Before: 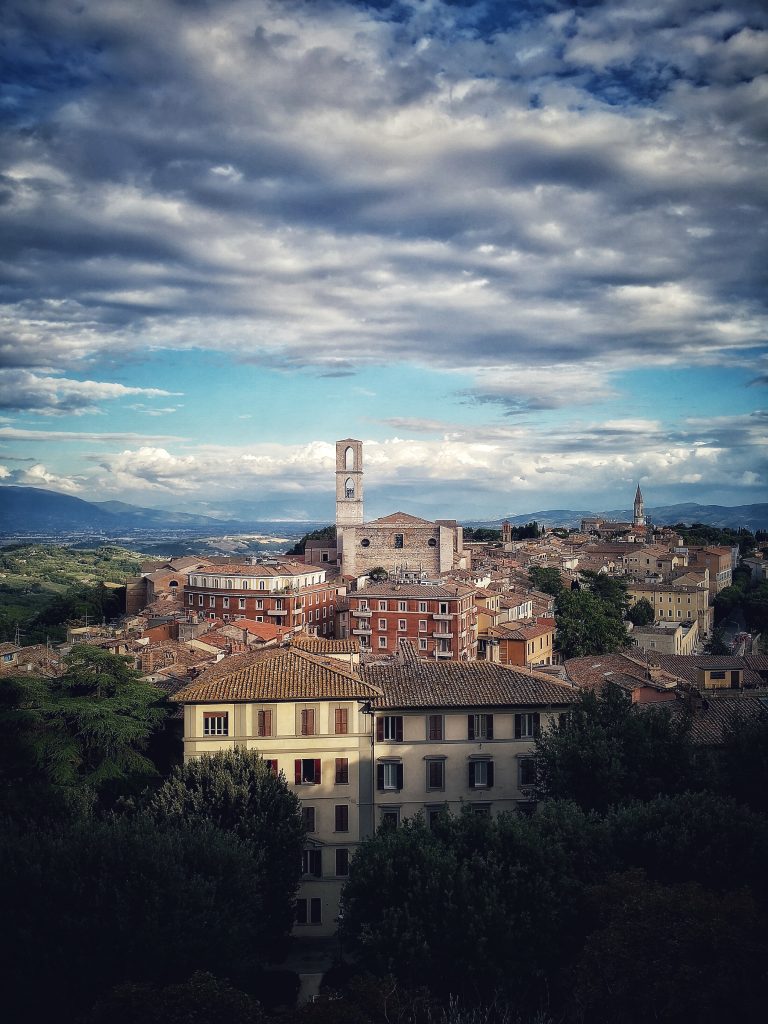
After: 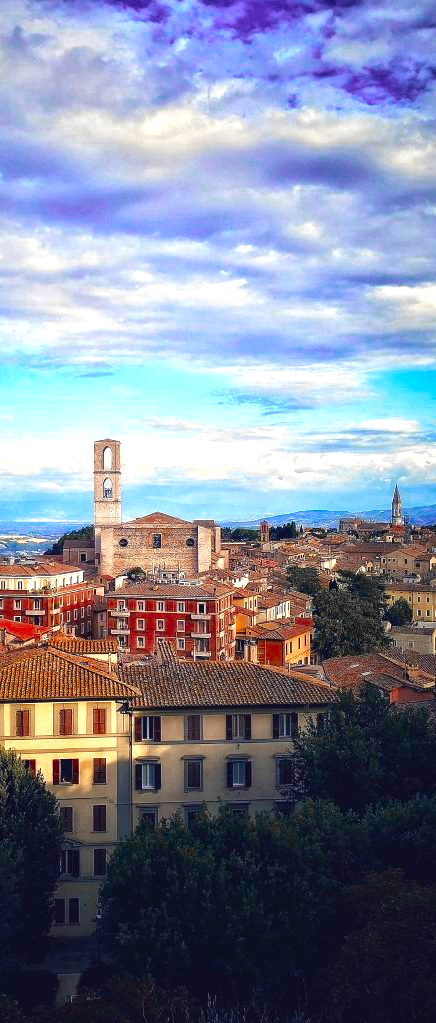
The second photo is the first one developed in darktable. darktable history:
color zones: curves: ch0 [(0, 0.363) (0.128, 0.373) (0.25, 0.5) (0.402, 0.407) (0.521, 0.525) (0.63, 0.559) (0.729, 0.662) (0.867, 0.471)]; ch1 [(0, 0.515) (0.136, 0.618) (0.25, 0.5) (0.378, 0) (0.516, 0) (0.622, 0.593) (0.737, 0.819) (0.87, 0.593)]; ch2 [(0, 0.529) (0.128, 0.471) (0.282, 0.451) (0.386, 0.662) (0.516, 0.525) (0.633, 0.554) (0.75, 0.62) (0.875, 0.441)]
crop: left 31.523%, top 0.022%, right 11.692%
color balance rgb: perceptual saturation grading › global saturation 42.283%, perceptual brilliance grading › global brilliance 17.218%, global vibrance 20%
